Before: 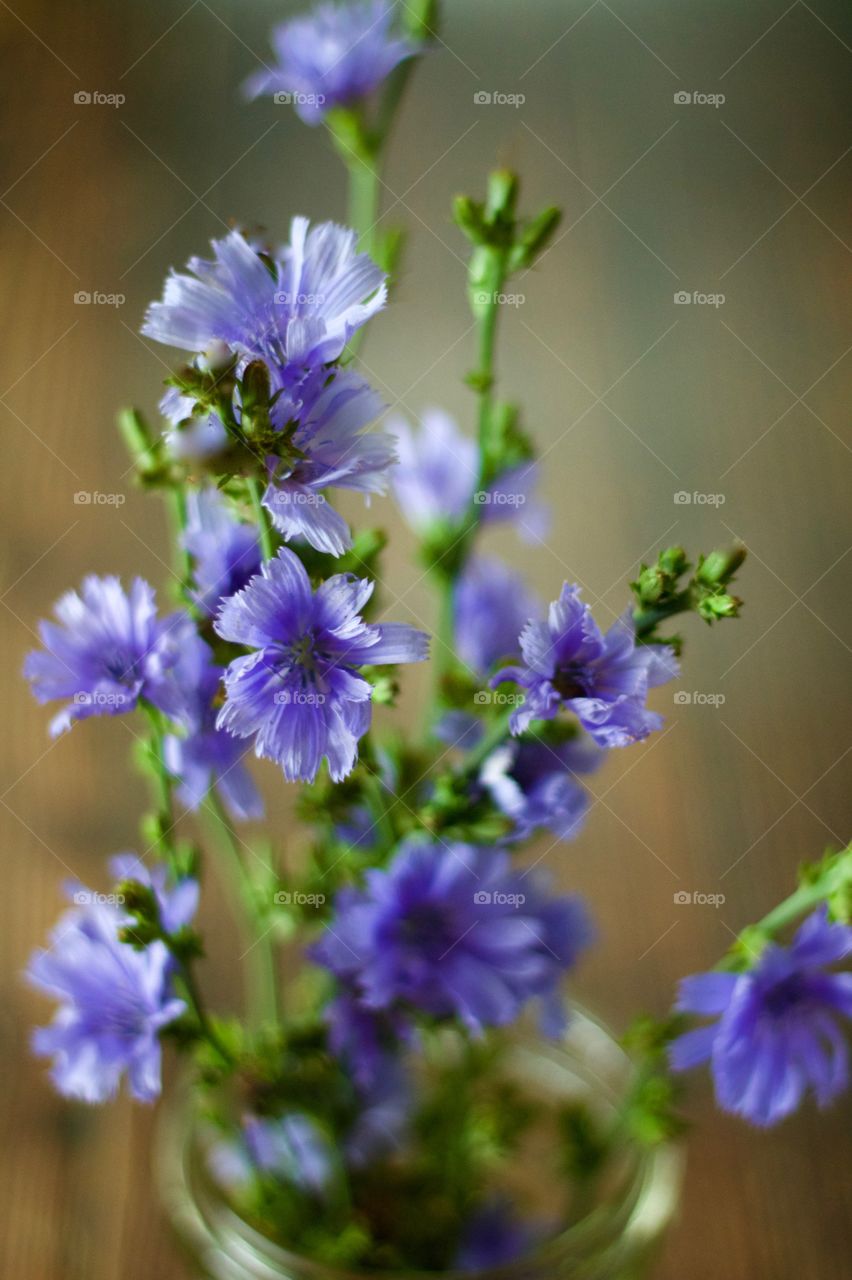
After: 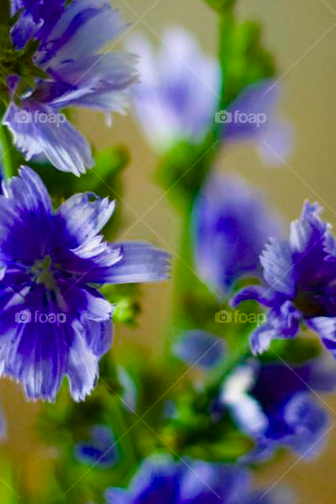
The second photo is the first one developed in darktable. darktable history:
color balance rgb: shadows lift › chroma 2.055%, shadows lift › hue 221.41°, highlights gain › chroma 2.998%, highlights gain › hue 76.7°, linear chroma grading › global chroma 24.364%, perceptual saturation grading › global saturation 16.338%, global vibrance -1.462%, saturation formula JzAzBz (2021)
crop: left 30.461%, top 29.808%, right 29.764%, bottom 30.205%
